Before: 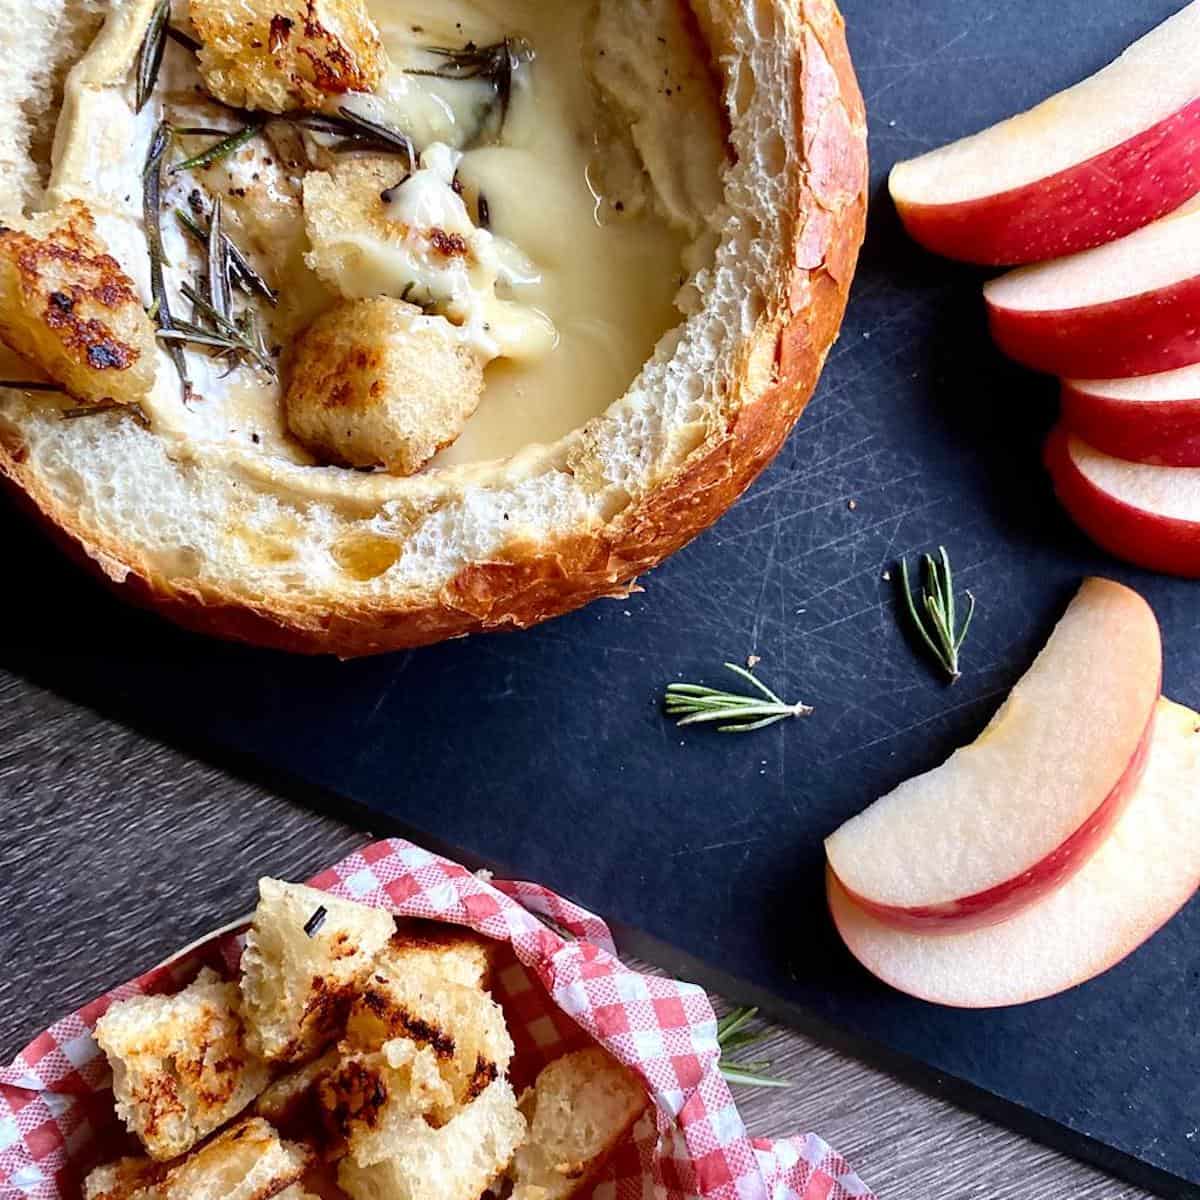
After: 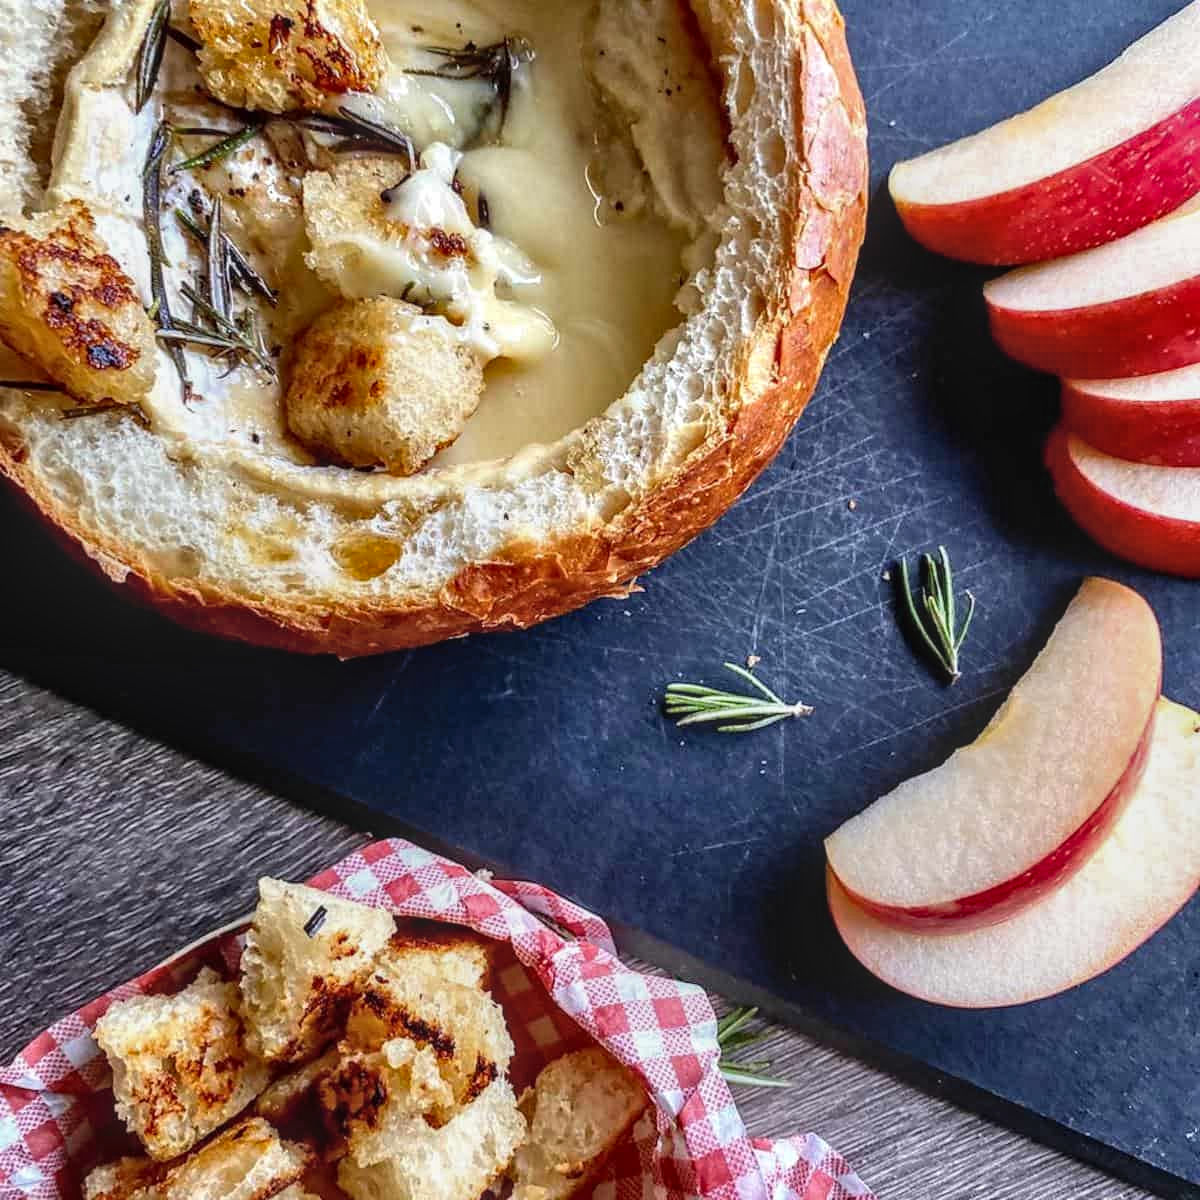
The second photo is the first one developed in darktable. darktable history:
local contrast: highlights 0%, shadows 0%, detail 133%
shadows and highlights: low approximation 0.01, soften with gaussian
